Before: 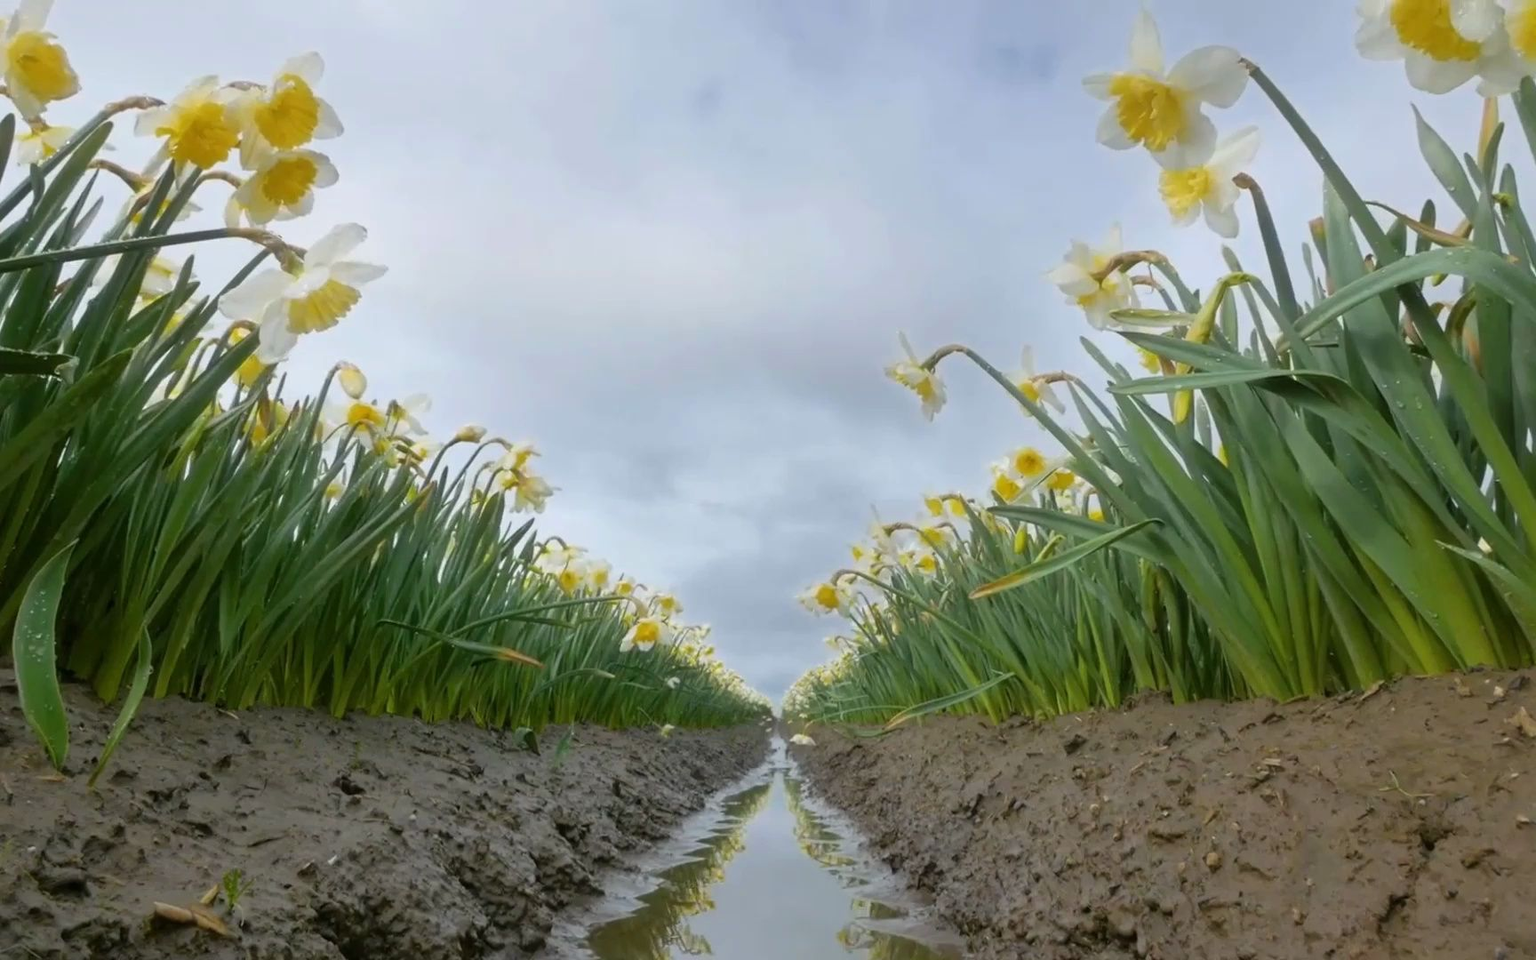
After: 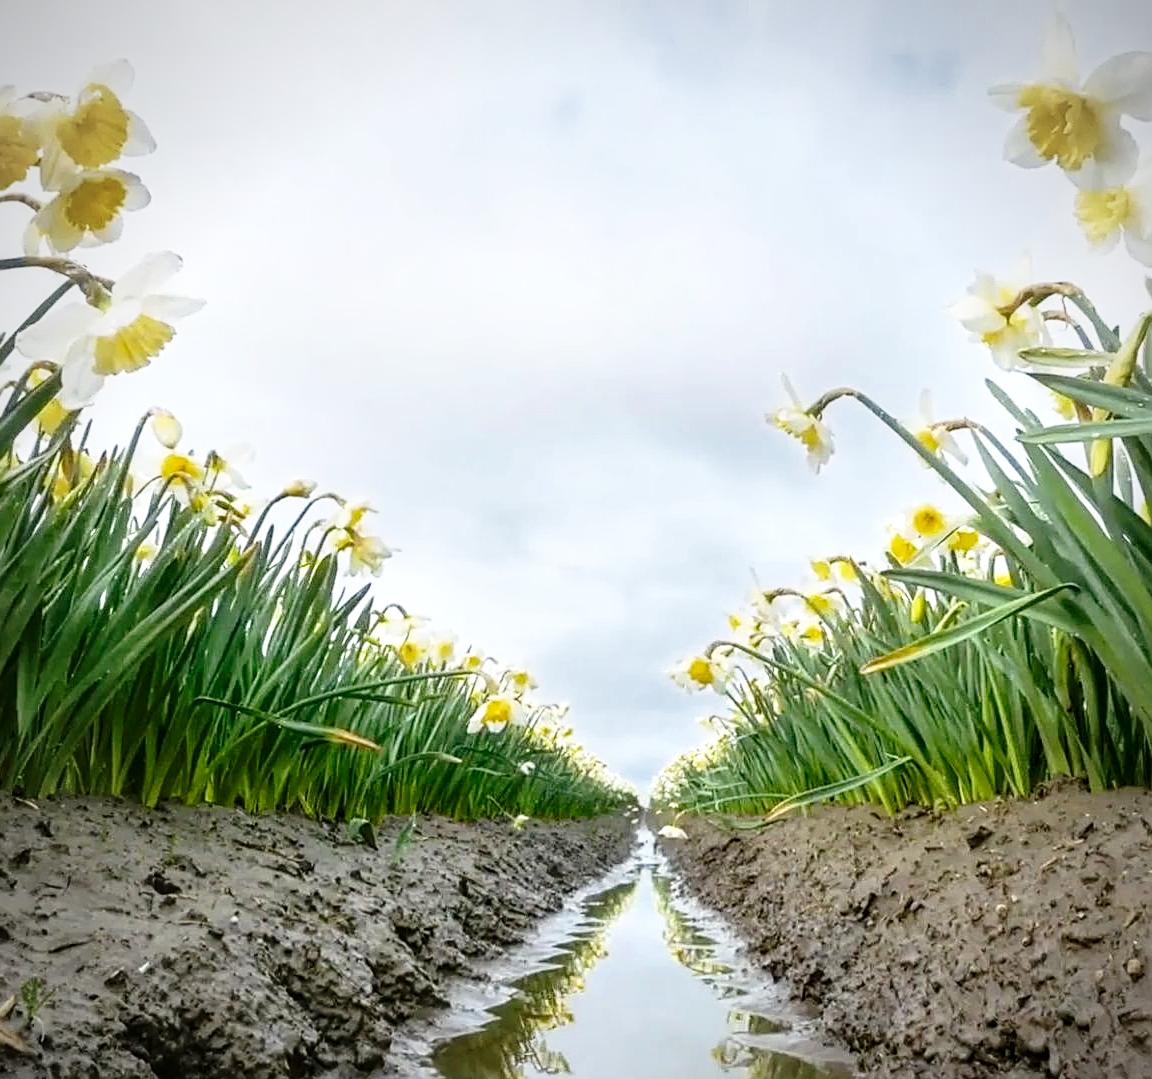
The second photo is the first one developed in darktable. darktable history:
vignetting: fall-off radius 61.02%, unbound false
crop and rotate: left 13.35%, right 19.964%
sharpen: on, module defaults
contrast brightness saturation: contrast 0.125, brightness -0.119, saturation 0.196
base curve: curves: ch0 [(0, 0) (0.028, 0.03) (0.105, 0.232) (0.387, 0.748) (0.754, 0.968) (1, 1)], preserve colors none
local contrast: highlights 23%, detail 150%
exposure: black level correction -0.024, exposure -0.117 EV, compensate highlight preservation false
